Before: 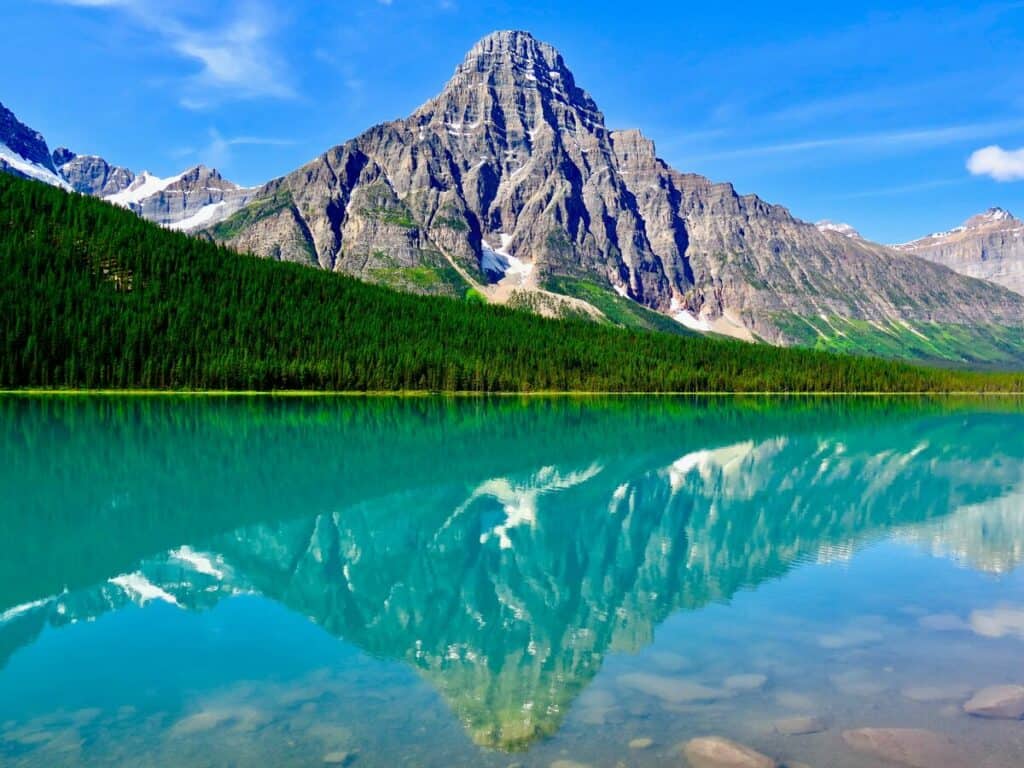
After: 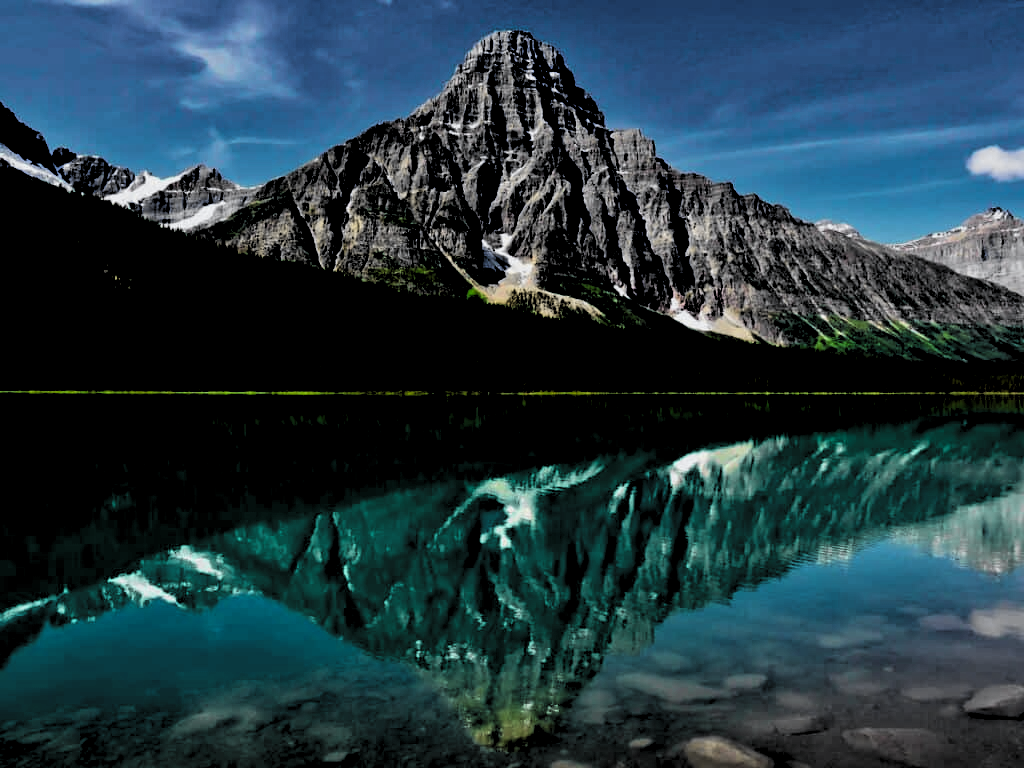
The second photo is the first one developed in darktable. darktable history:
tone curve: curves: ch0 [(0, 0) (0.071, 0.047) (0.266, 0.26) (0.483, 0.554) (0.753, 0.811) (1, 0.983)]; ch1 [(0, 0) (0.346, 0.307) (0.408, 0.369) (0.463, 0.443) (0.482, 0.493) (0.502, 0.5) (0.517, 0.502) (0.55, 0.548) (0.597, 0.624) (0.651, 0.698) (1, 1)]; ch2 [(0, 0) (0.346, 0.34) (0.434, 0.46) (0.485, 0.494) (0.5, 0.494) (0.517, 0.506) (0.535, 0.529) (0.583, 0.611) (0.625, 0.666) (1, 1)], color space Lab, independent channels, preserve colors none
base curve: curves: ch0 [(0, 0) (0.073, 0.04) (0.157, 0.139) (0.492, 0.492) (0.758, 0.758) (1, 1)], preserve colors none
levels: levels [0.514, 0.759, 1]
